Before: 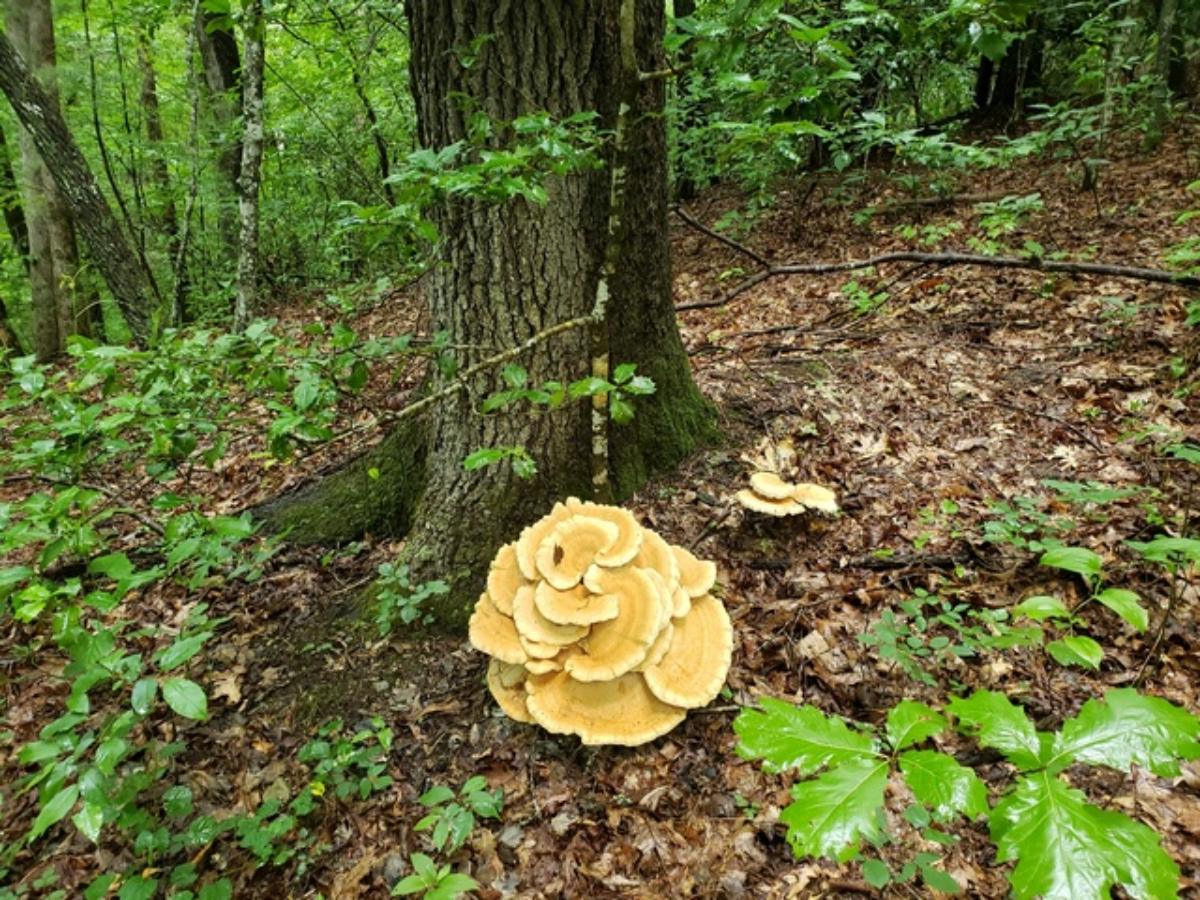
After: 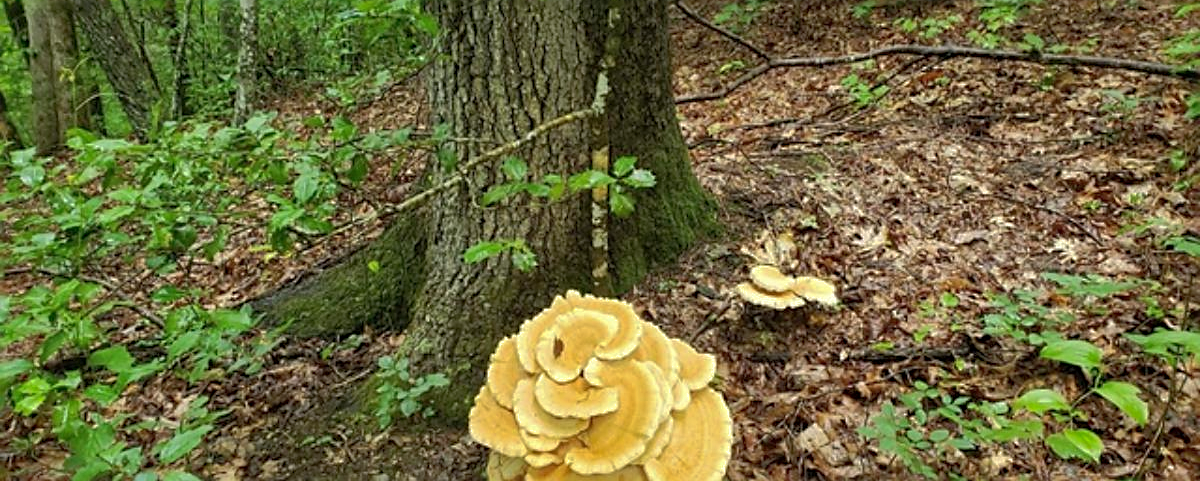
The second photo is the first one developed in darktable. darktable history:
shadows and highlights: on, module defaults
crop and rotate: top 23.043%, bottom 23.437%
sharpen: on, module defaults
